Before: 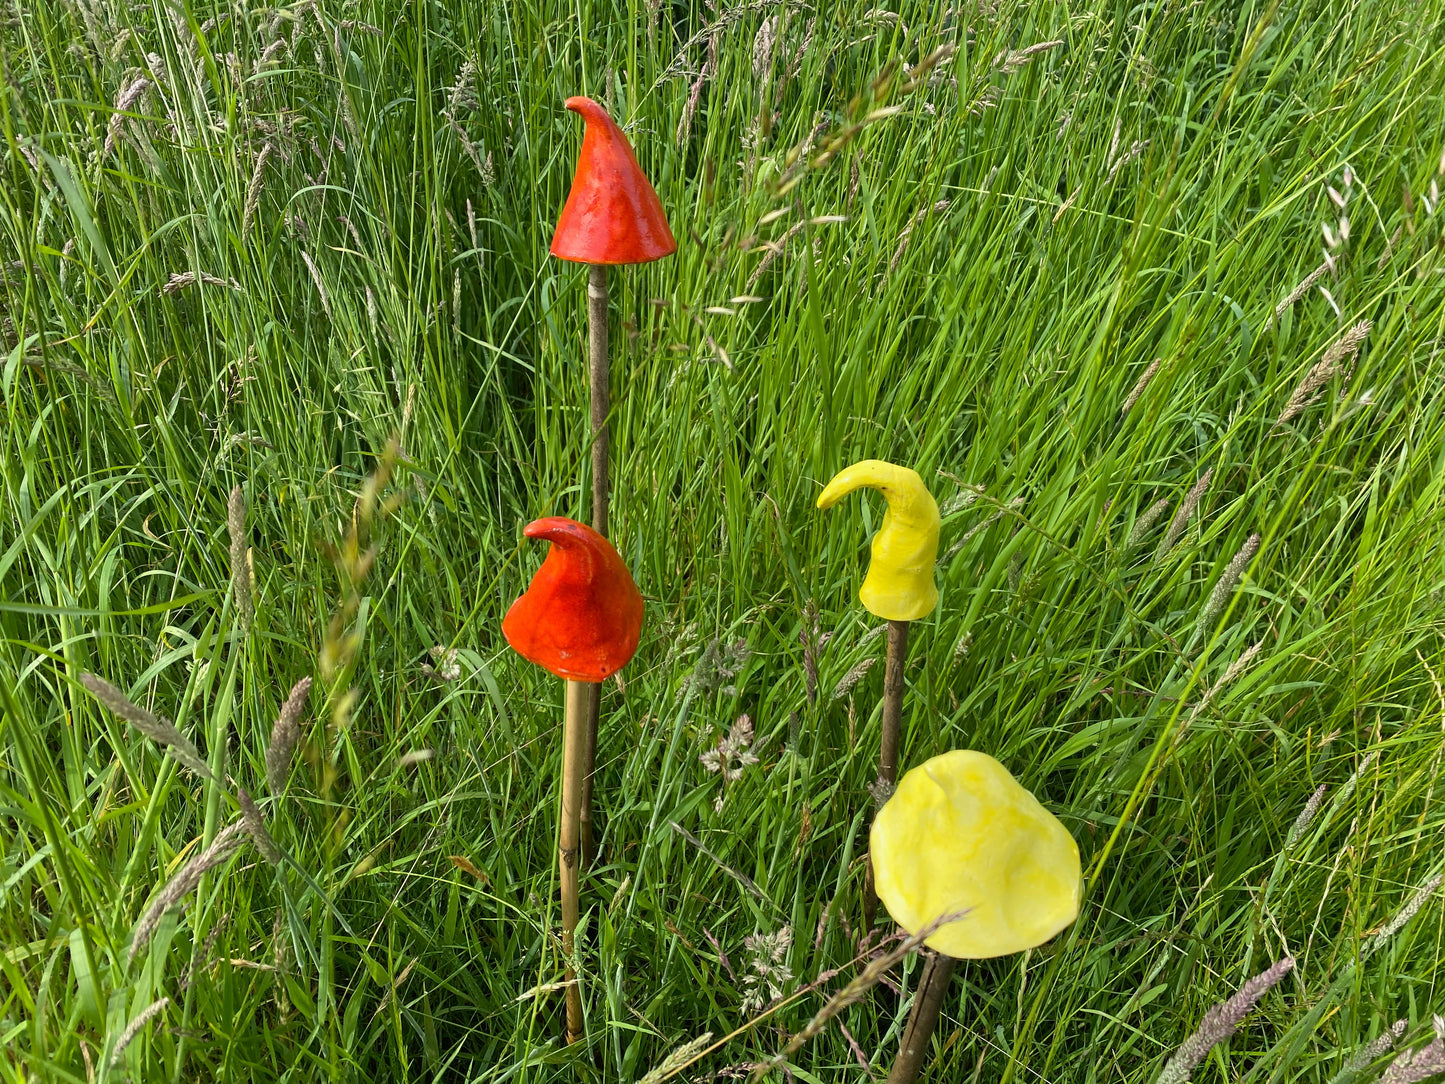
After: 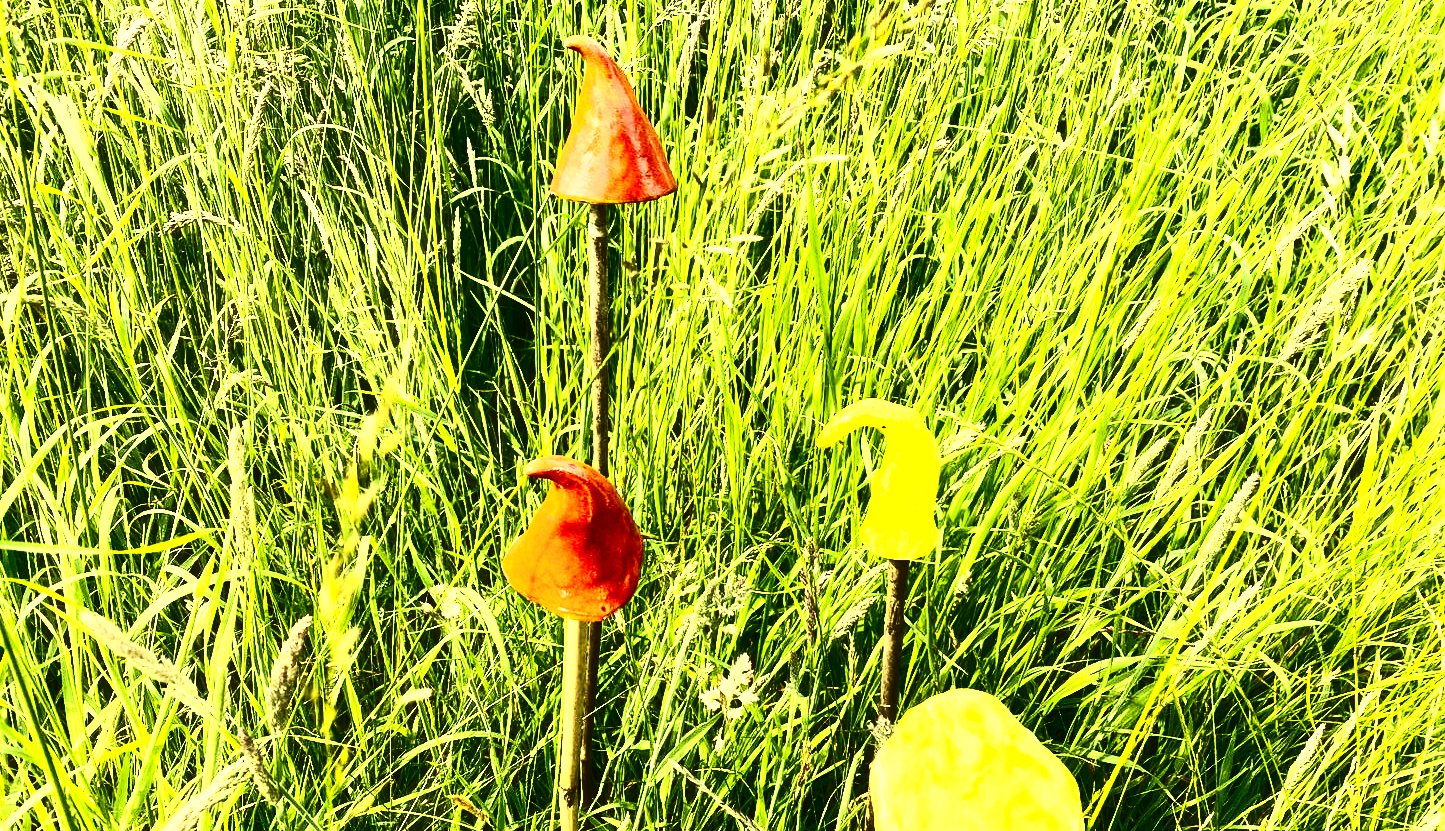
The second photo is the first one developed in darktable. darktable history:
haze removal: strength -0.095, compatibility mode true, adaptive false
crop: top 5.635%, bottom 17.694%
color correction: highlights a* 1.29, highlights b* 17.74
velvia: strength 30.36%
exposure: exposure -0.072 EV, compensate highlight preservation false
contrast brightness saturation: contrast 0.938, brightness 0.194
base curve: curves: ch0 [(0, 0) (0.032, 0.025) (0.121, 0.166) (0.206, 0.329) (0.605, 0.79) (1, 1)], preserve colors none
levels: gray 50.79%, levels [0, 0.474, 0.947]
